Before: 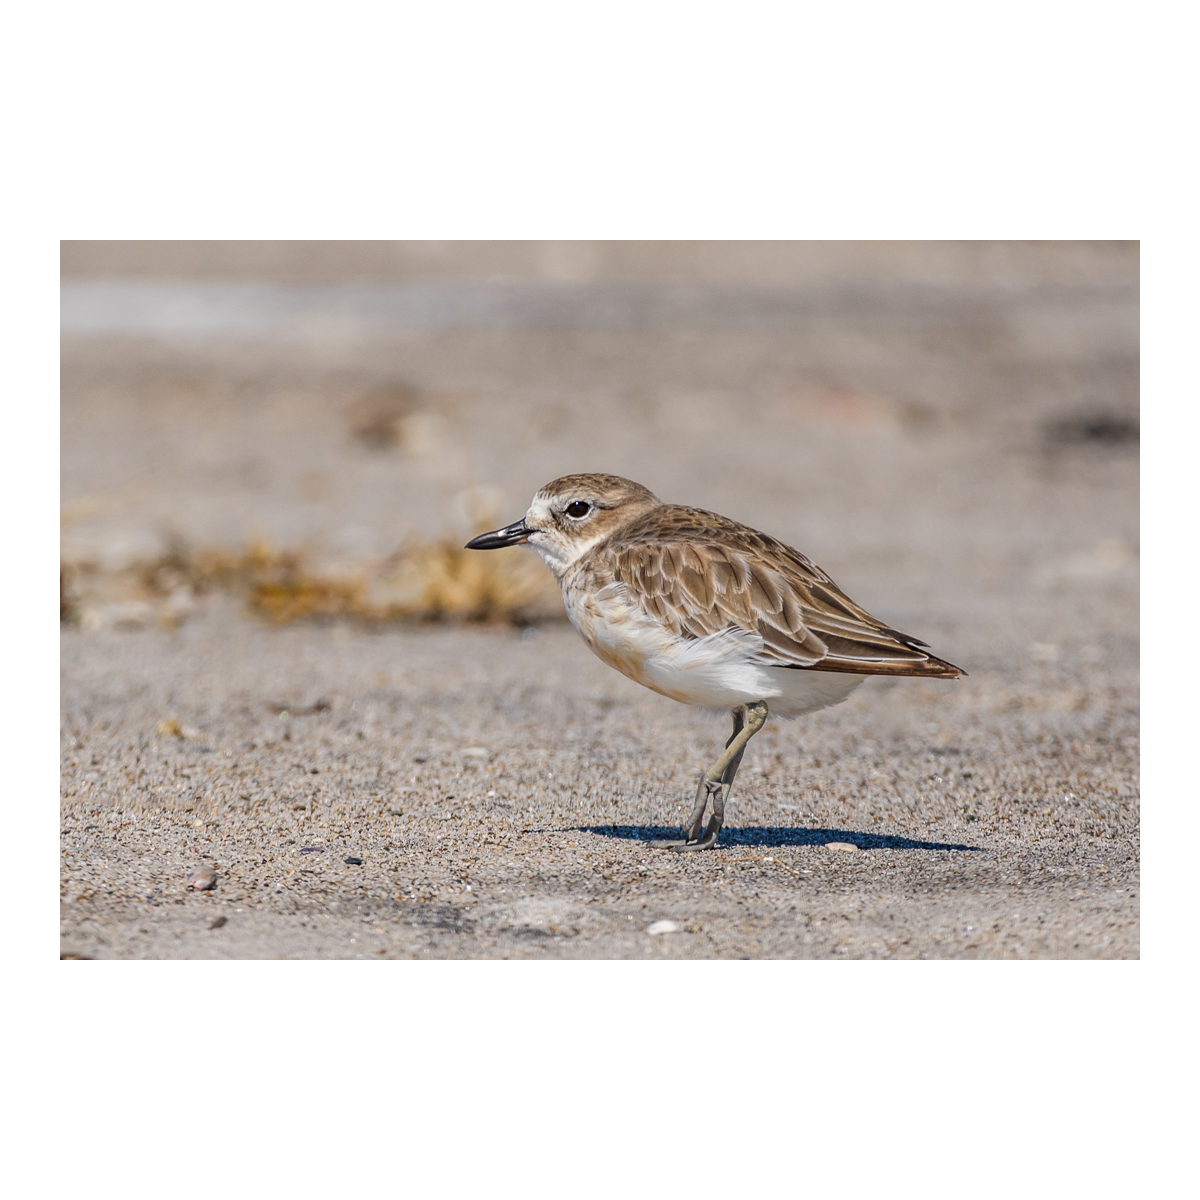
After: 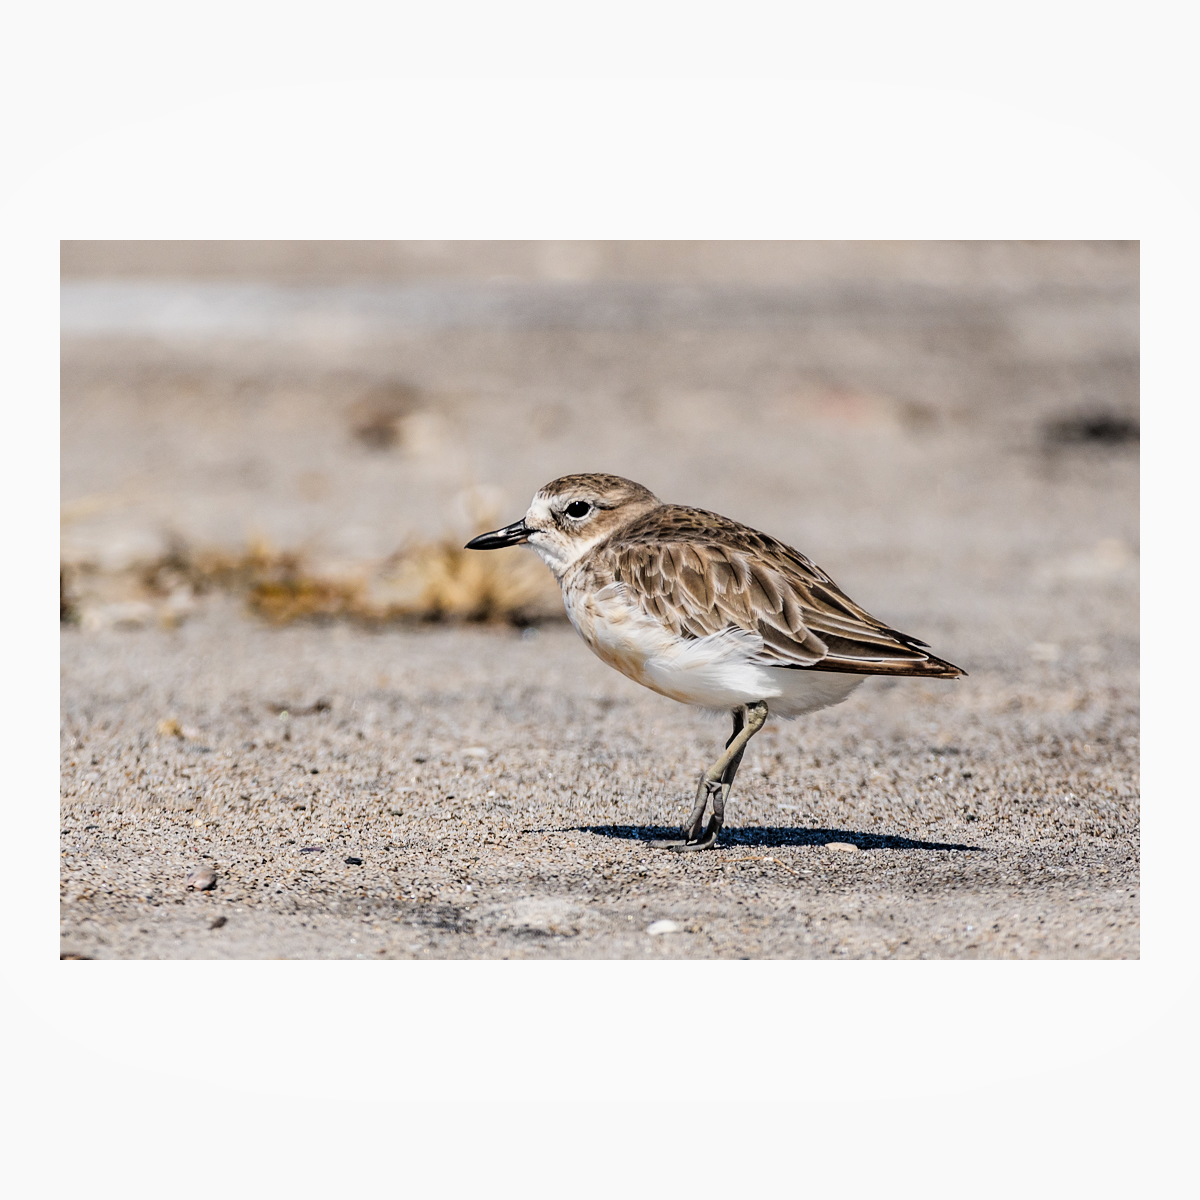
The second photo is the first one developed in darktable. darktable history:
filmic rgb: black relative exposure -5.42 EV, white relative exposure 2.85 EV, dynamic range scaling -37.73%, hardness 4, contrast 1.605, highlights saturation mix -0.93%
shadows and highlights: radius 125.46, shadows 21.19, highlights -21.19, low approximation 0.01
color balance rgb: perceptual saturation grading › global saturation -1%
